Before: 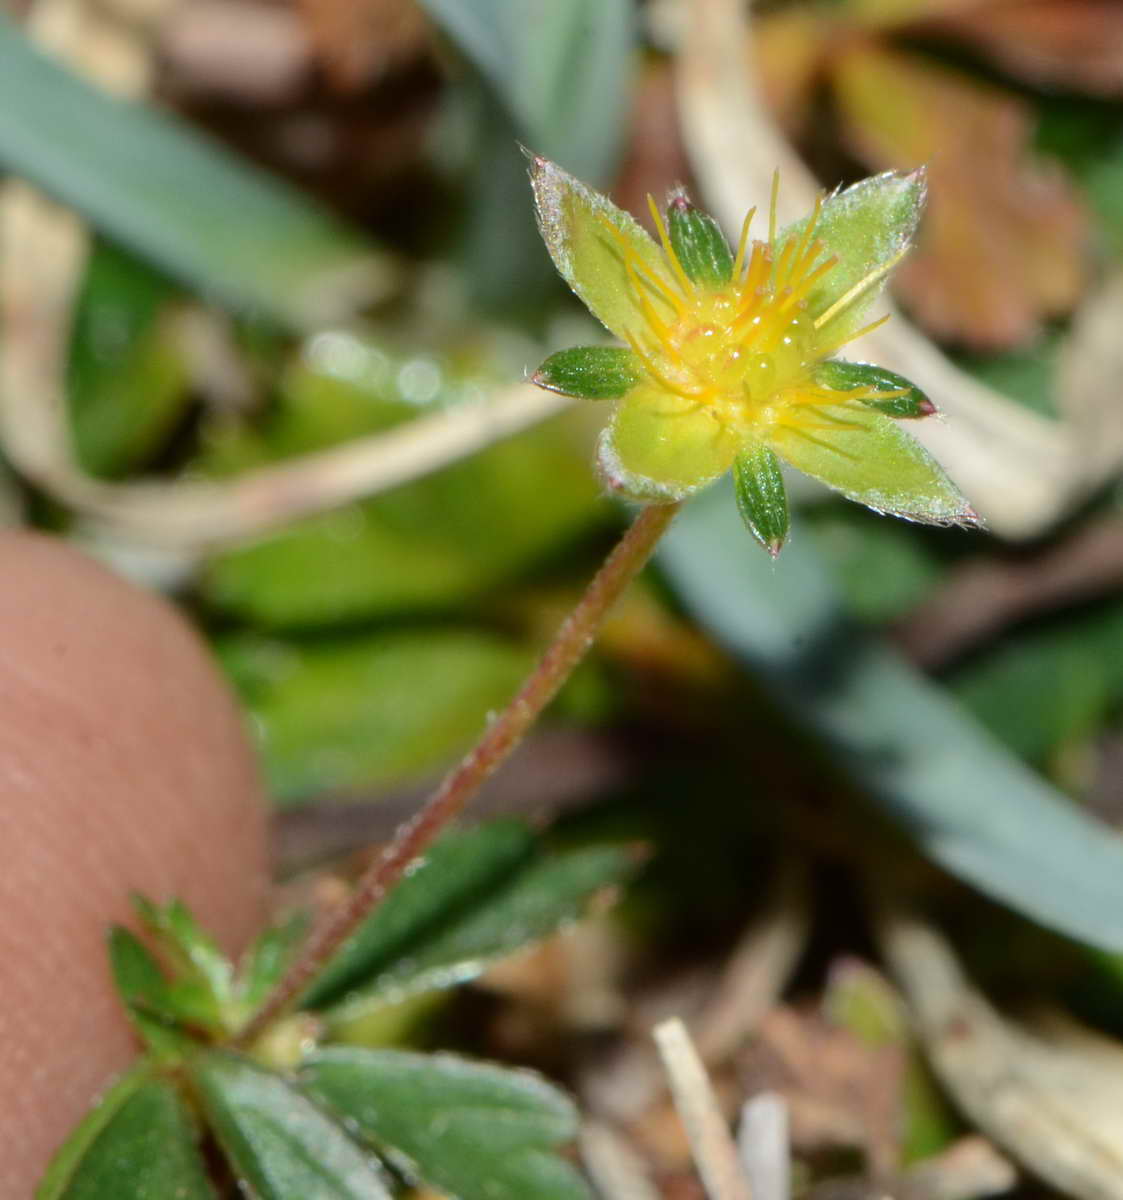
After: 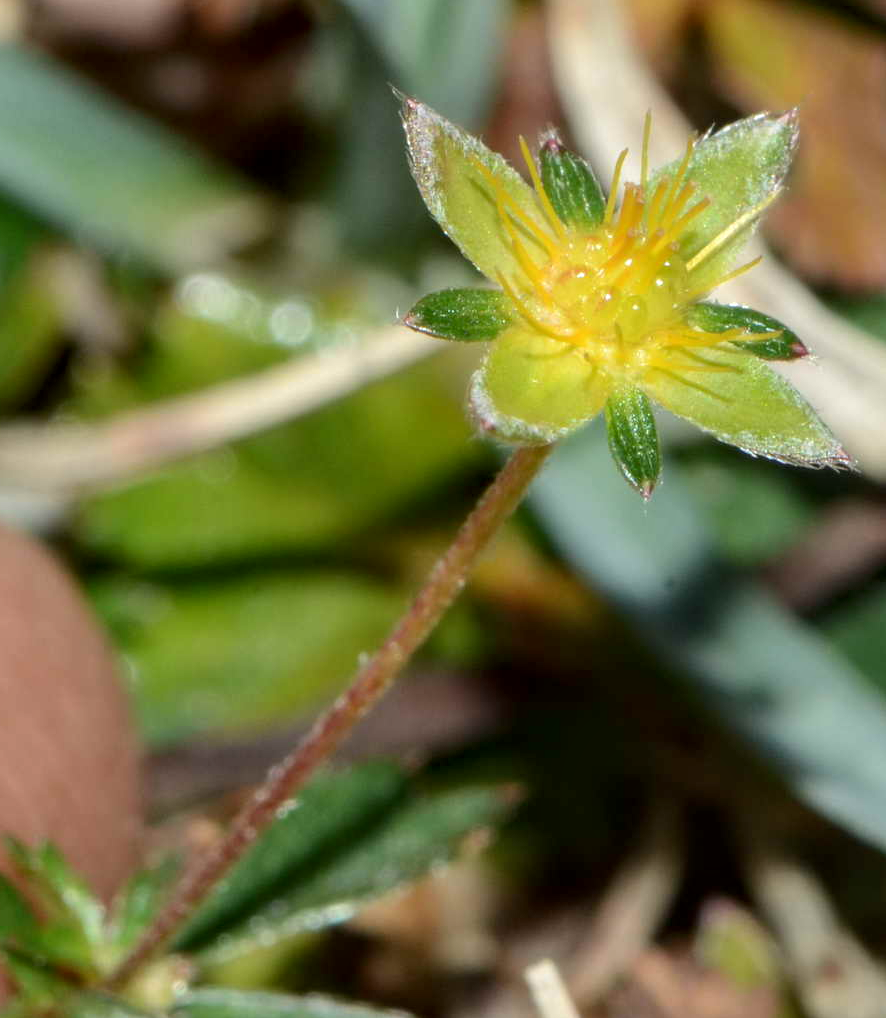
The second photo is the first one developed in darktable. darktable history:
shadows and highlights: radius 125.61, shadows 30.54, highlights -30.67, low approximation 0.01, soften with gaussian
crop: left 11.469%, top 4.904%, right 9.603%, bottom 10.244%
local contrast: on, module defaults
